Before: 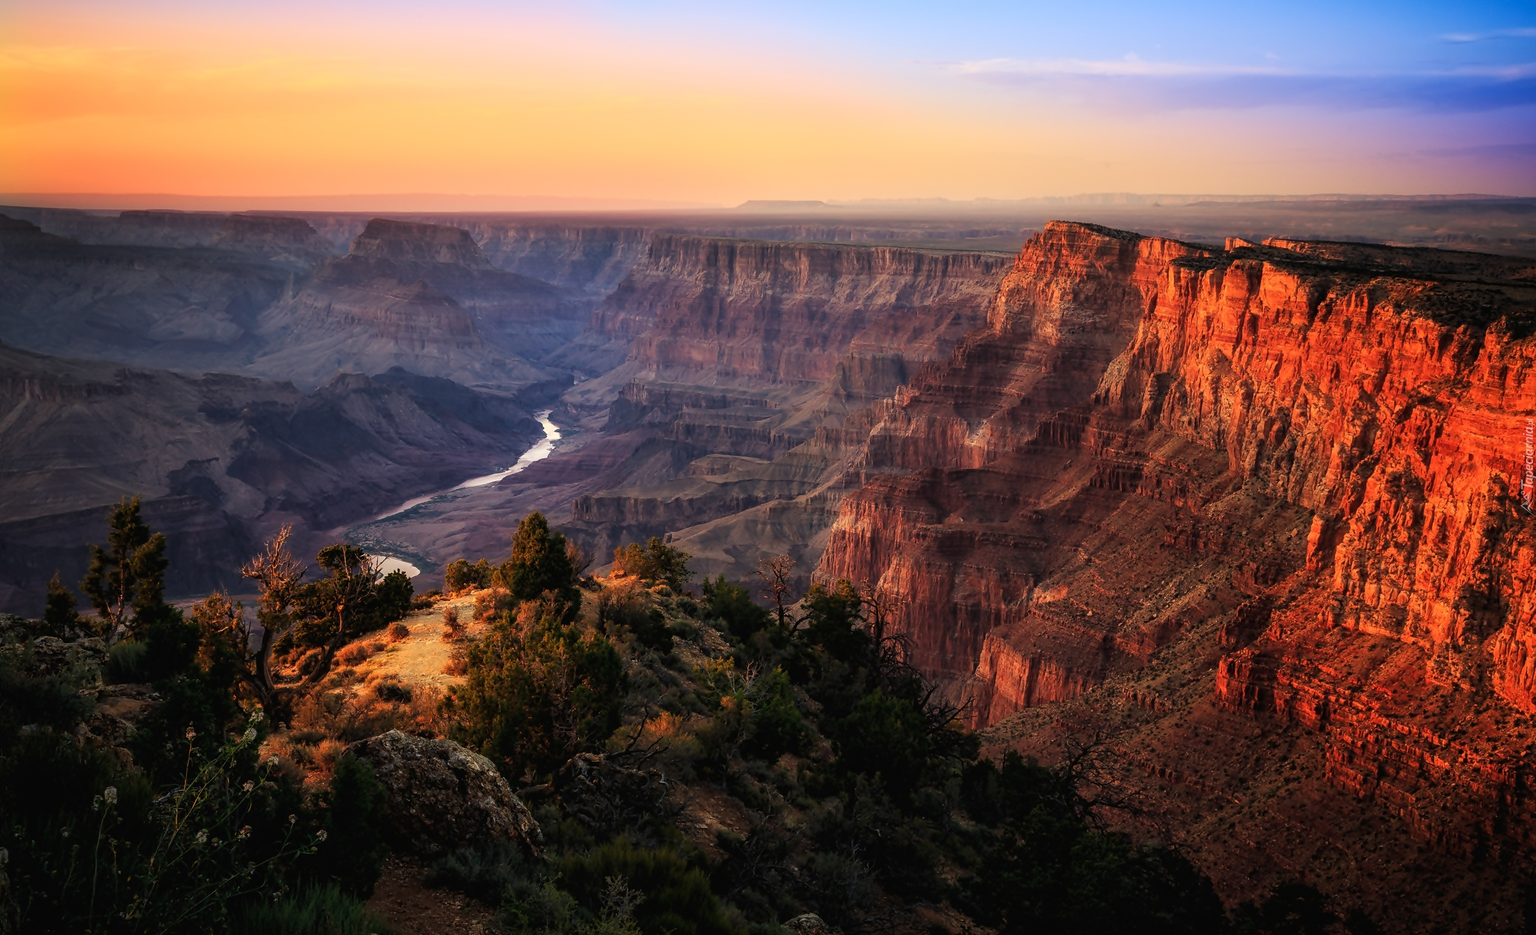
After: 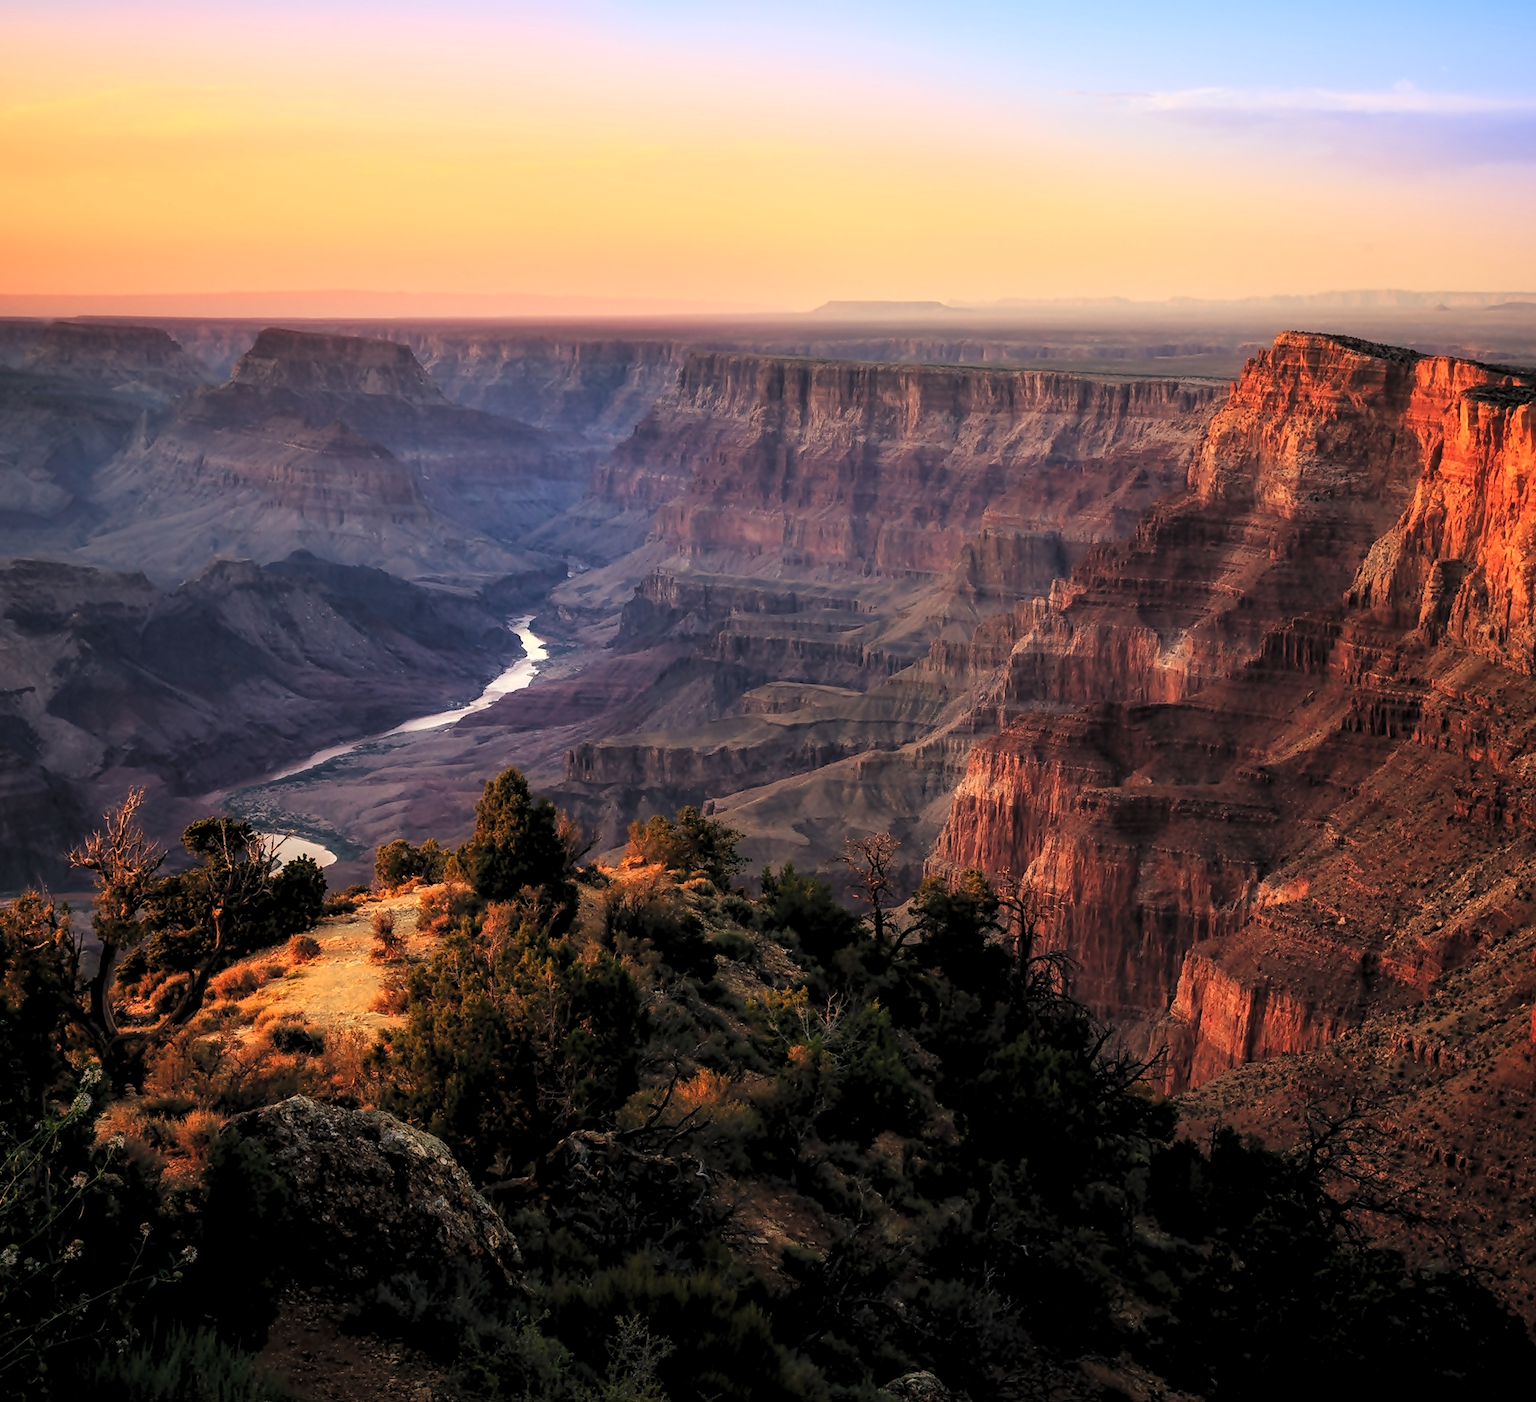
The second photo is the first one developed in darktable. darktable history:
crop and rotate: left 12.736%, right 20.619%
exposure: black level correction -0.004, exposure 0.036 EV, compensate highlight preservation false
levels: levels [0.073, 0.497, 0.972]
